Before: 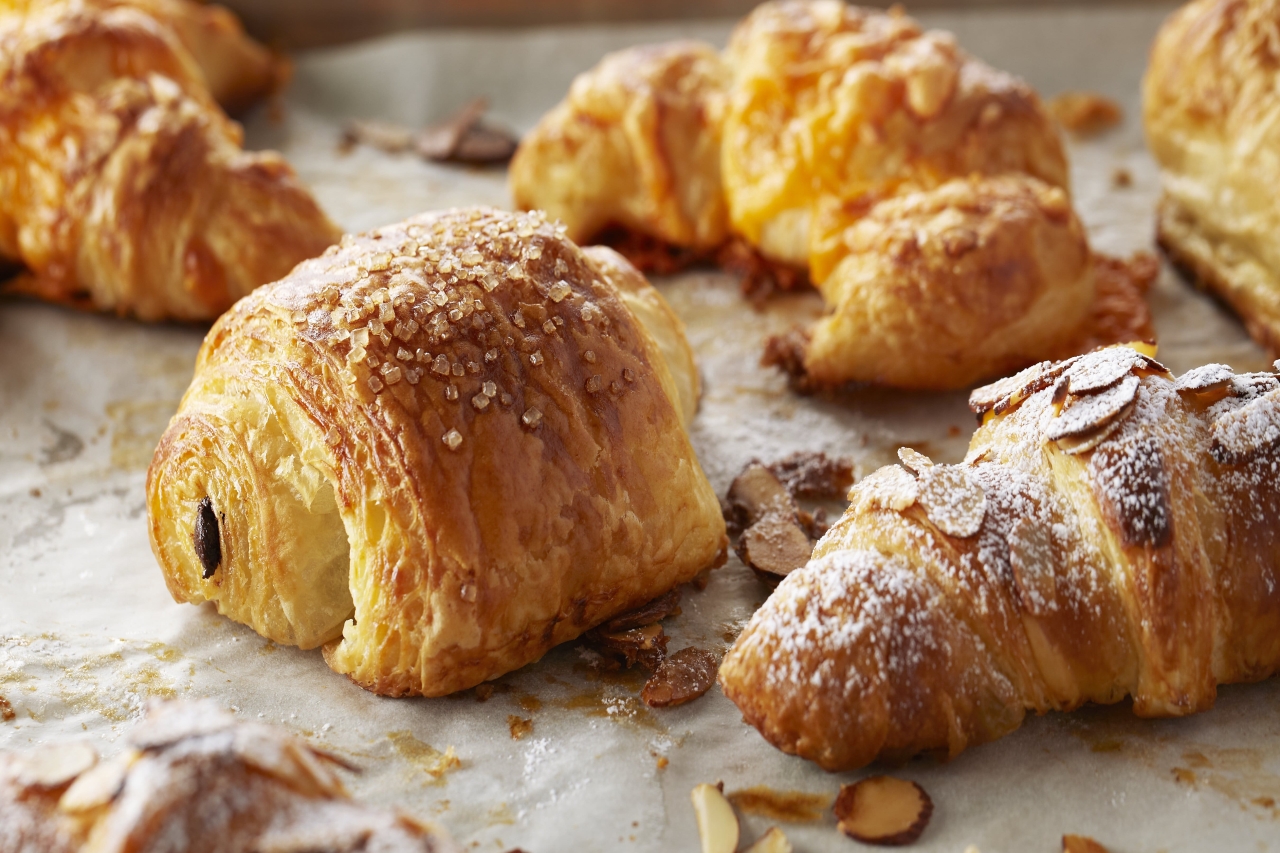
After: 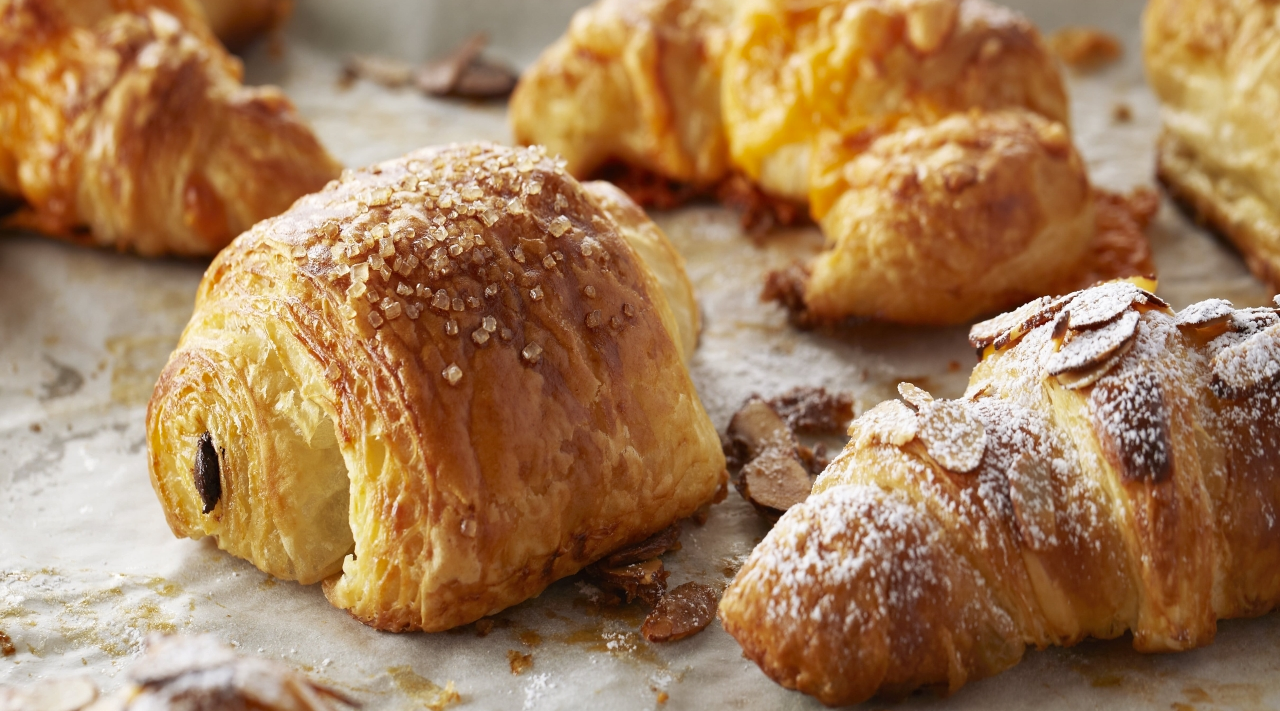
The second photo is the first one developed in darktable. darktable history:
shadows and highlights: shadows 32, highlights -32, soften with gaussian
crop: top 7.625%, bottom 8.027%
